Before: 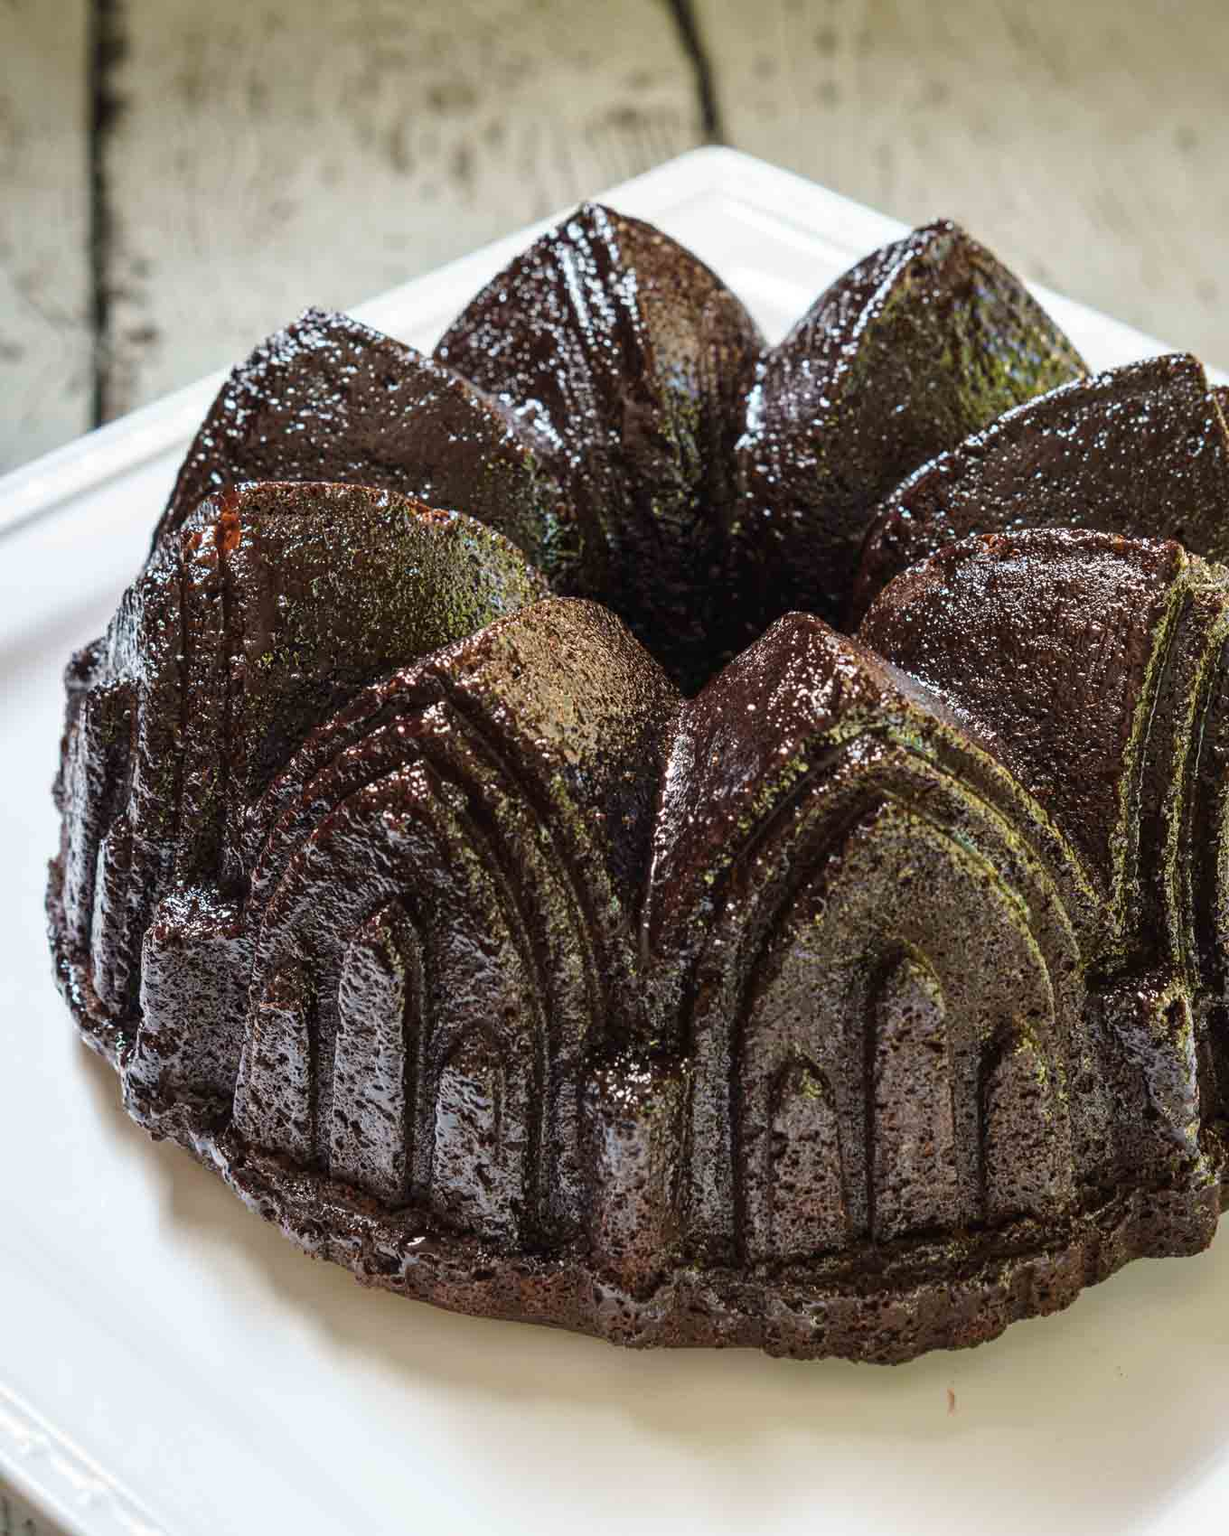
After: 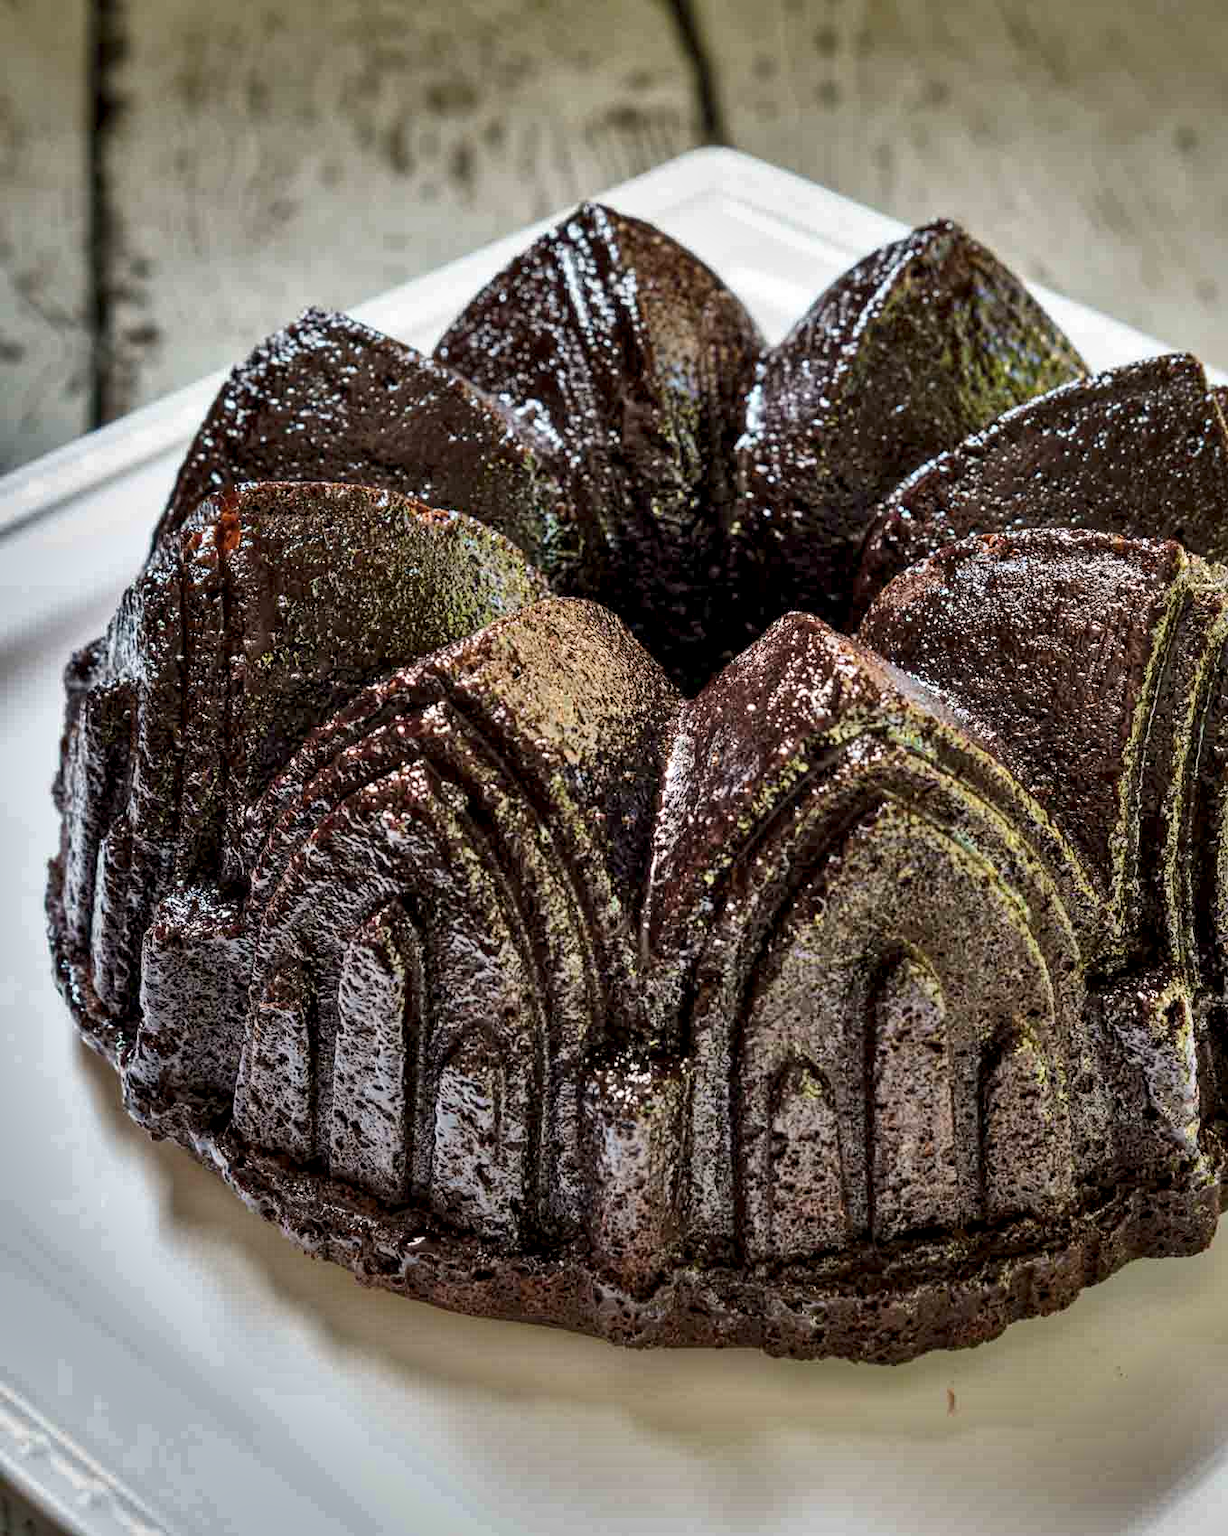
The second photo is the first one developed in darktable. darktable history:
local contrast: highlights 133%, shadows 125%, detail 139%, midtone range 0.261
shadows and highlights: shadows 82.24, white point adjustment -9.07, highlights -61.16, soften with gaussian
